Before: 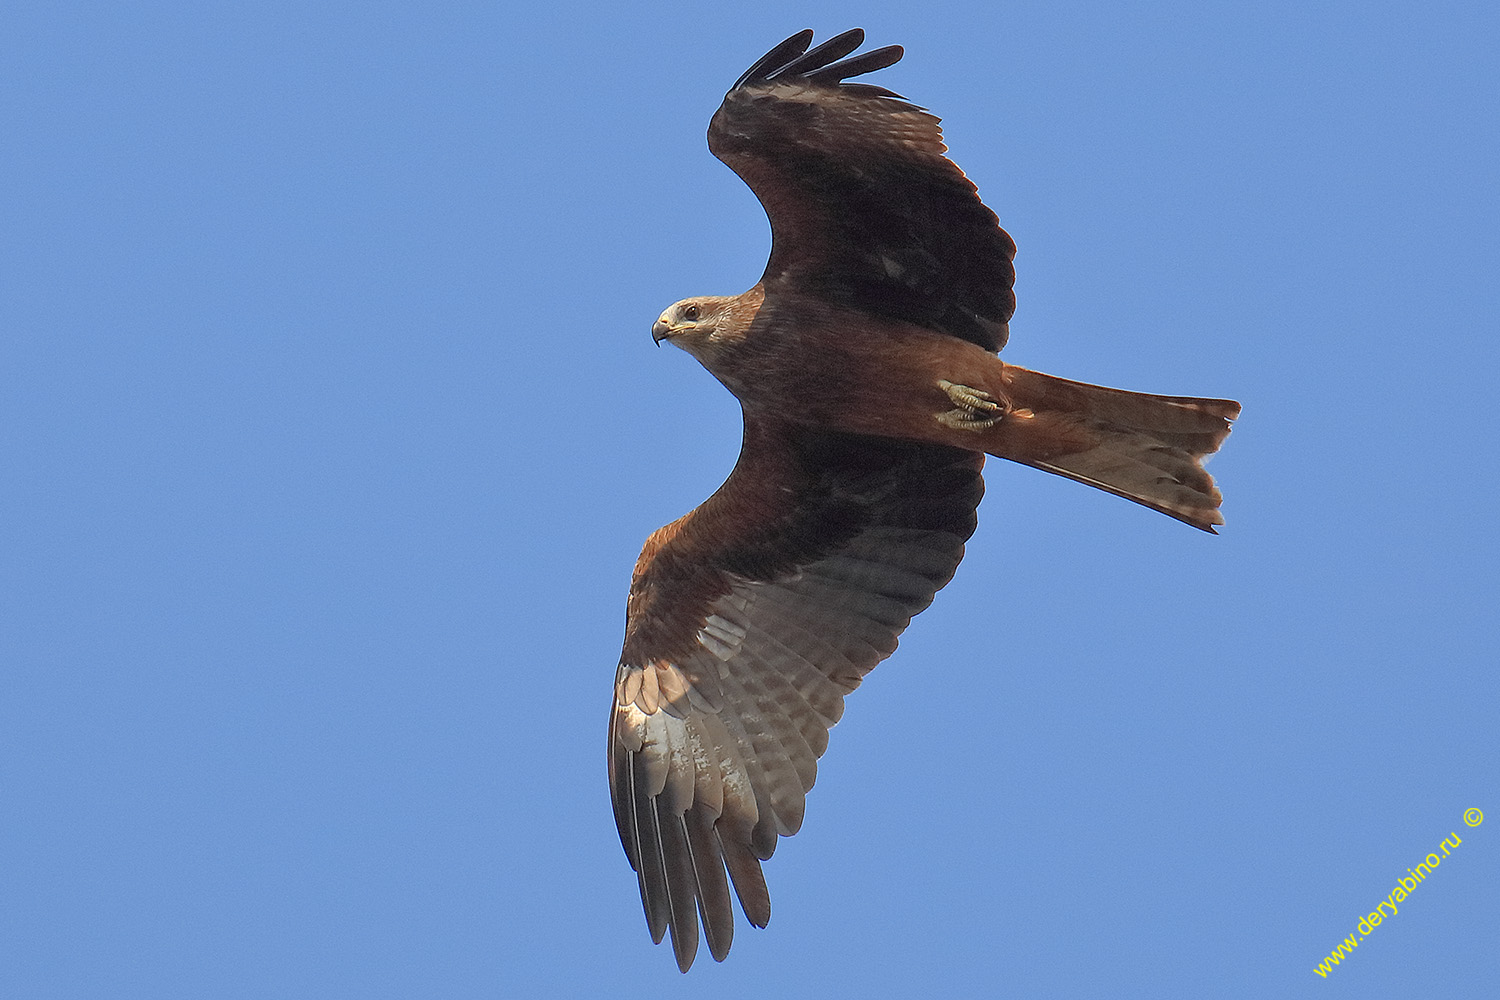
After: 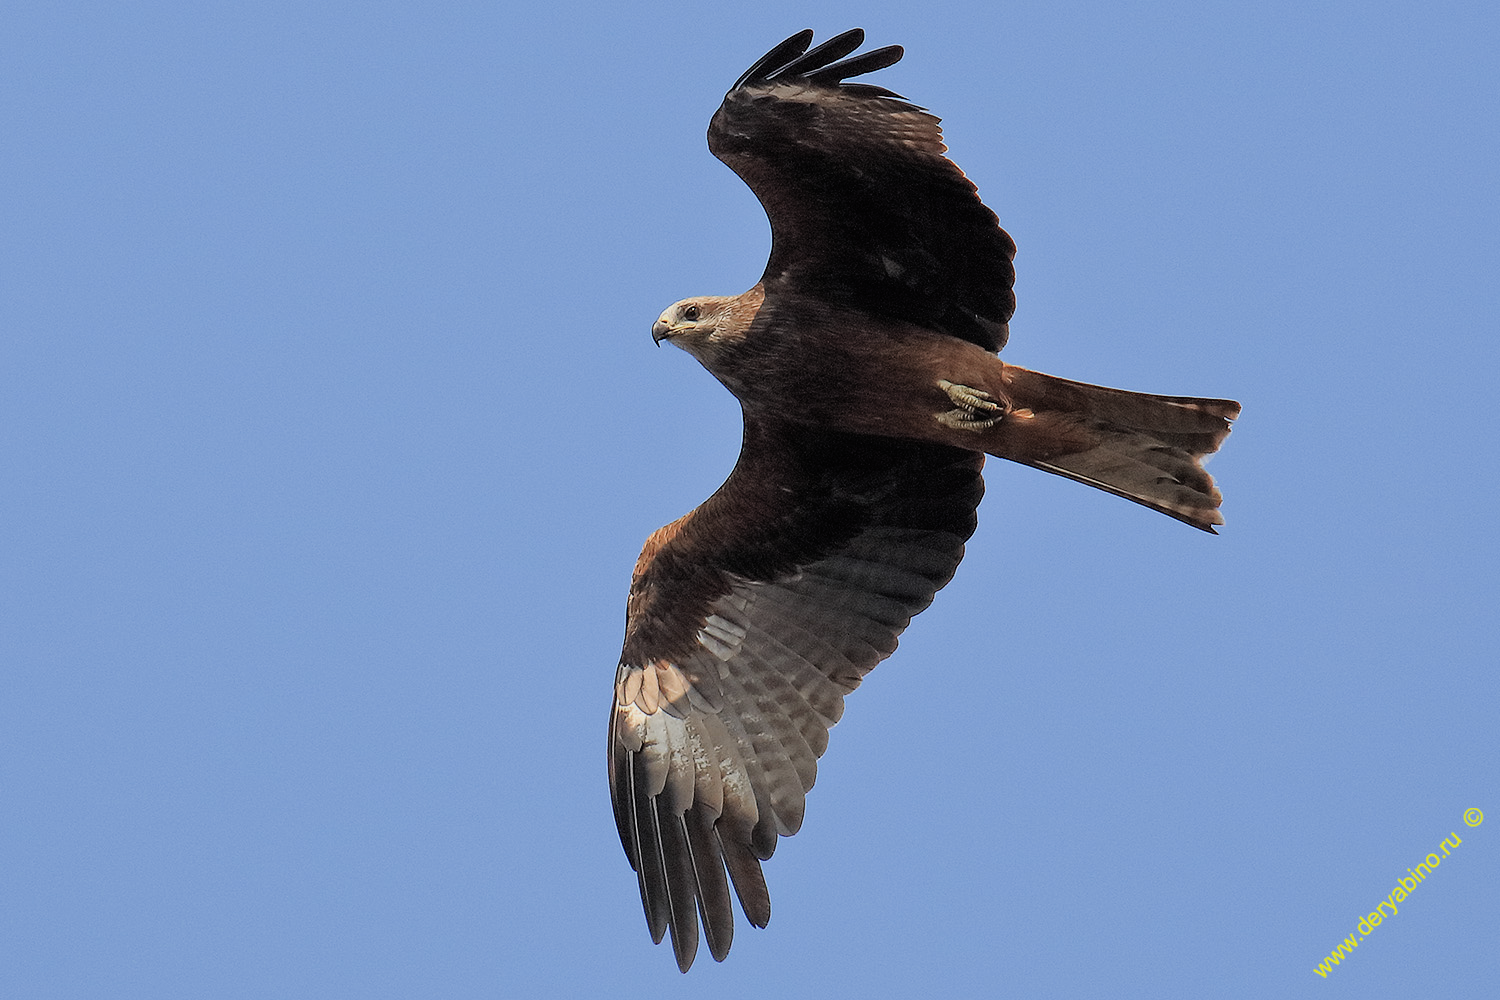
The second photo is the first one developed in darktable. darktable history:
exposure: black level correction -0.008, exposure 0.067 EV, compensate highlight preservation false
filmic rgb: black relative exposure -5 EV, hardness 2.88, contrast 1.3, highlights saturation mix -30%
